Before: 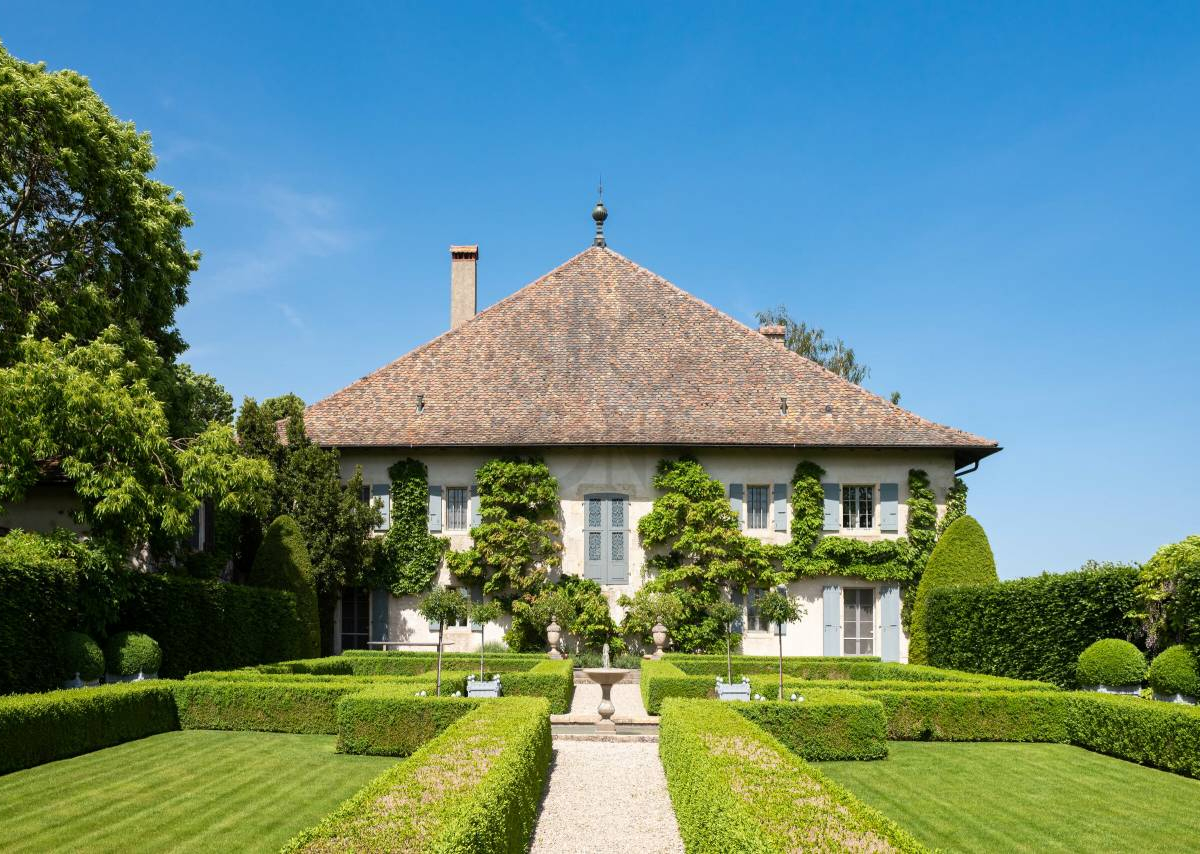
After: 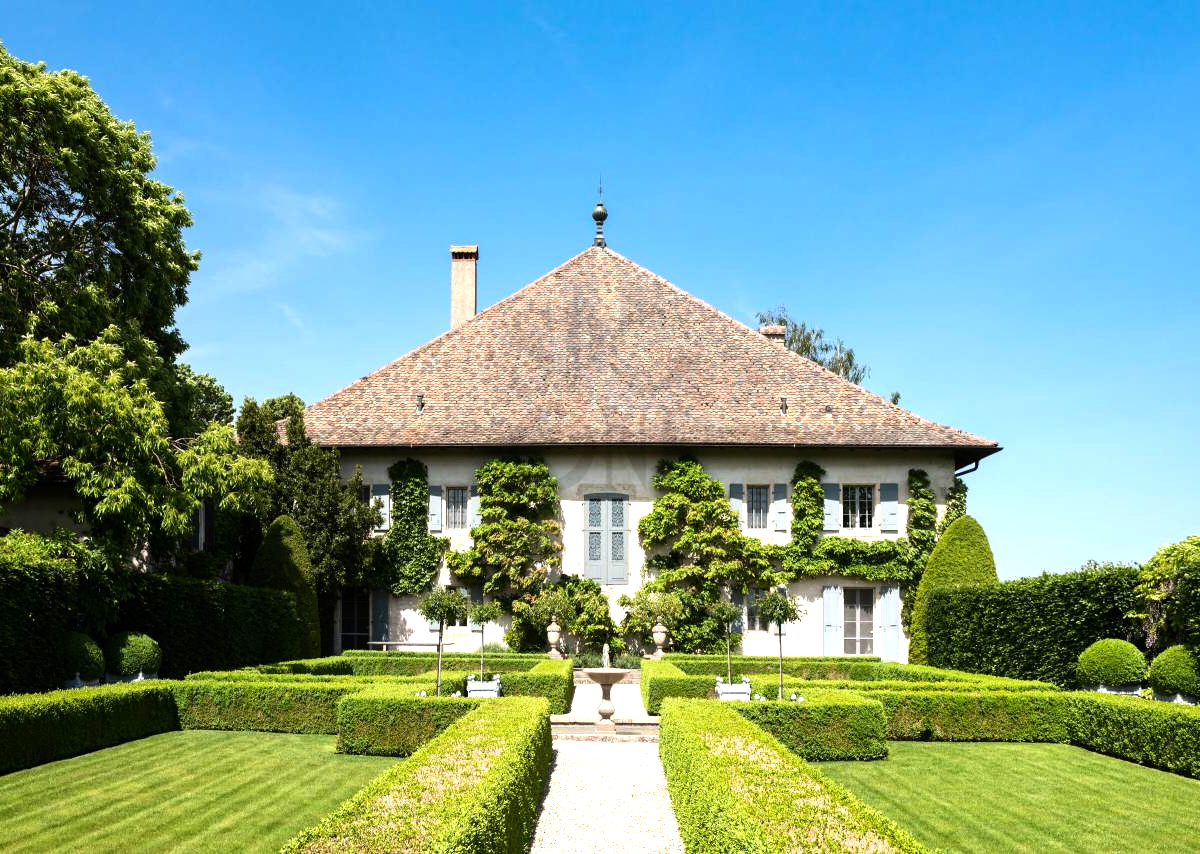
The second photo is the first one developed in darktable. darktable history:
tone equalizer: -8 EV -0.782 EV, -7 EV -0.666 EV, -6 EV -0.608 EV, -5 EV -0.368 EV, -3 EV 0.399 EV, -2 EV 0.6 EV, -1 EV 0.679 EV, +0 EV 0.734 EV, edges refinement/feathering 500, mask exposure compensation -1.57 EV, preserve details no
